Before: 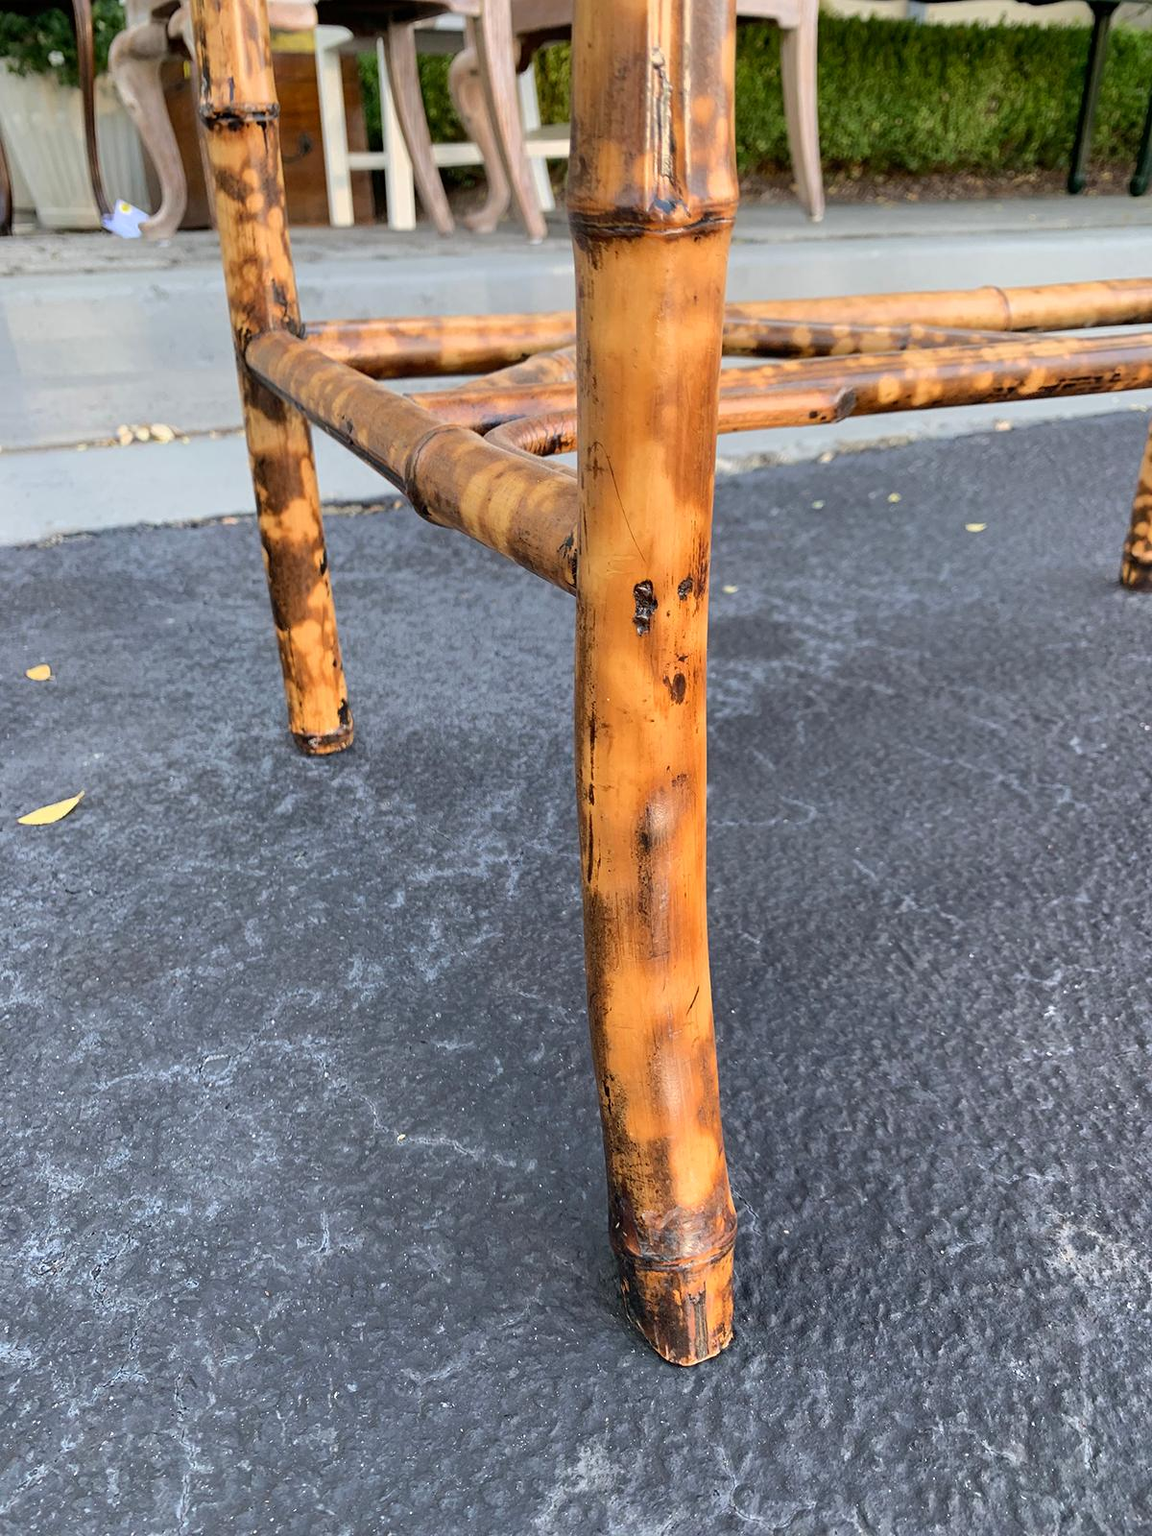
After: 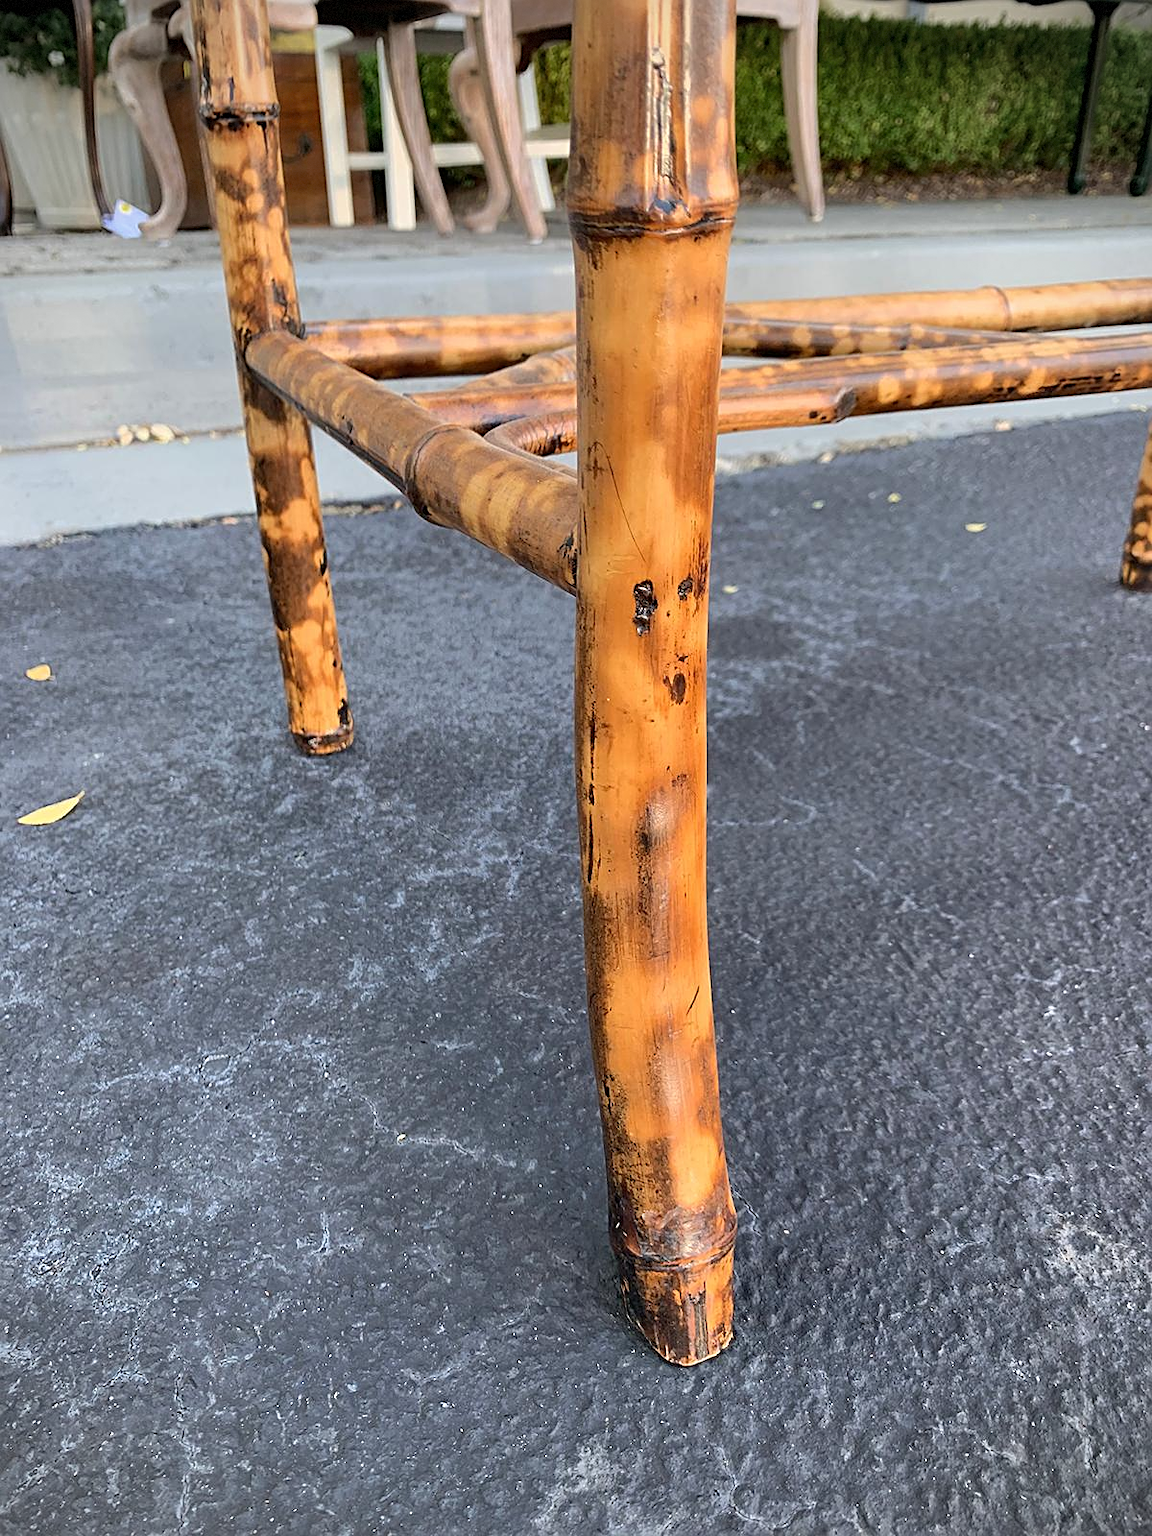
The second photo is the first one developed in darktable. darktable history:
sharpen: on, module defaults
vignetting: fall-off radius 60.92%, dithering 8-bit output
